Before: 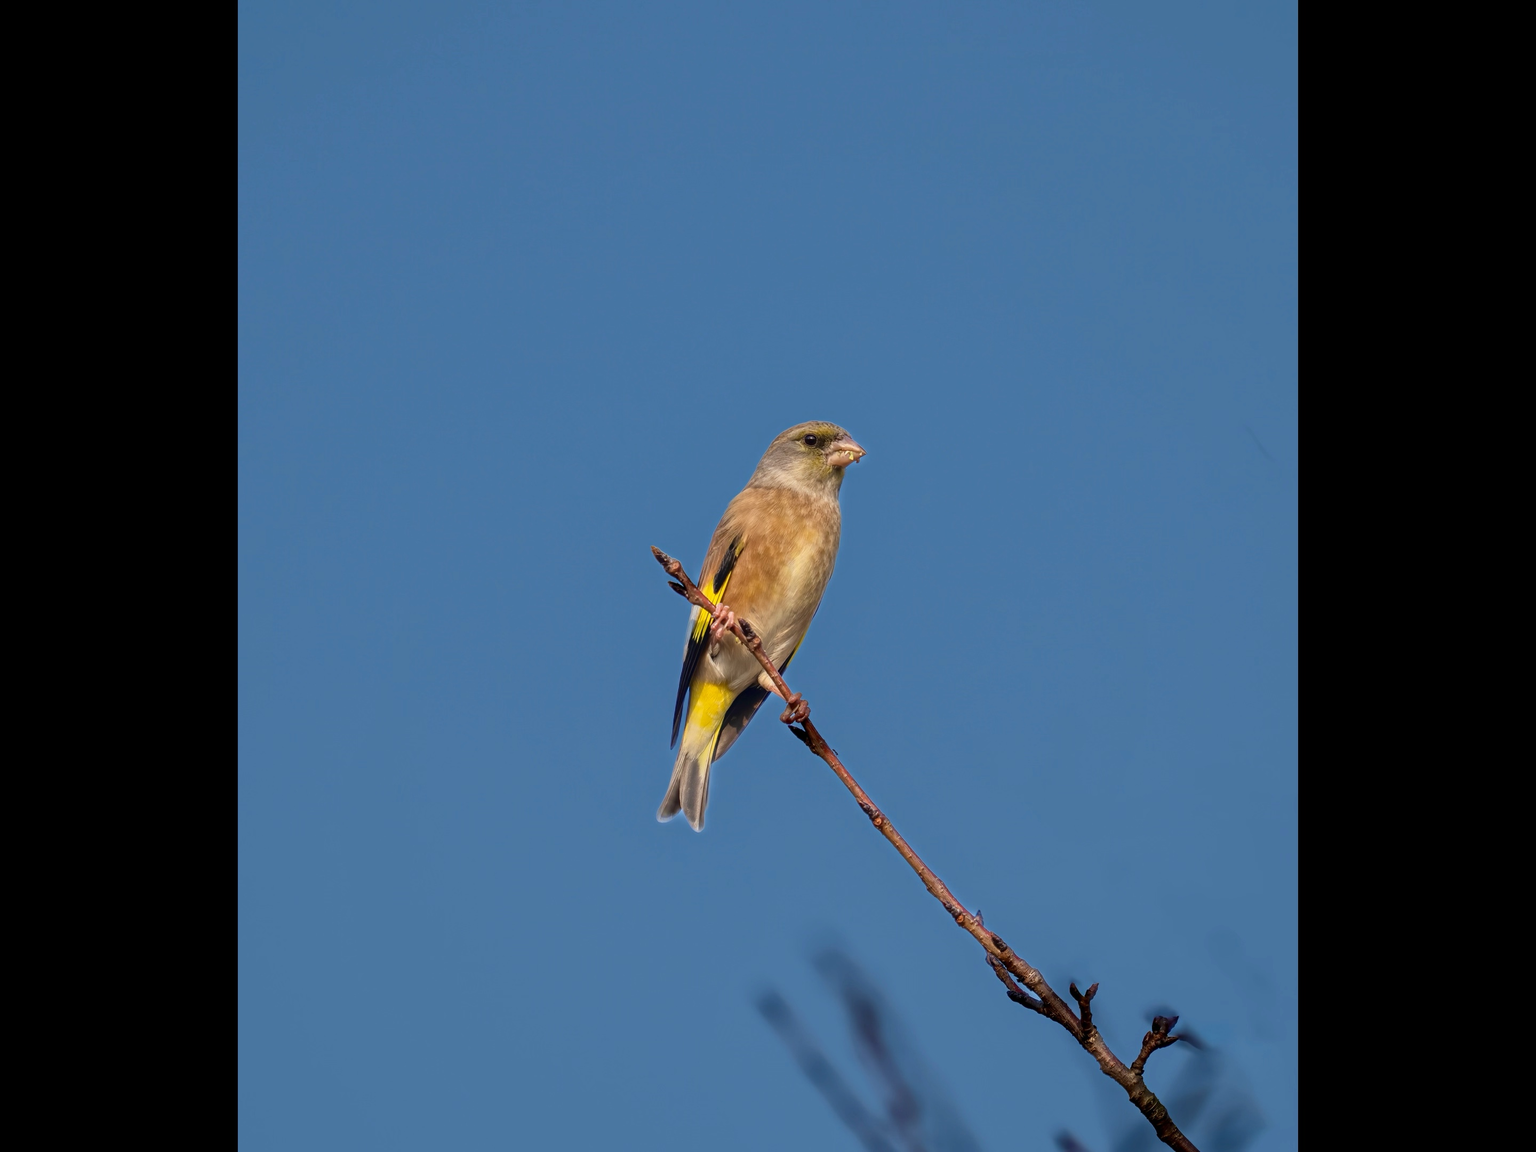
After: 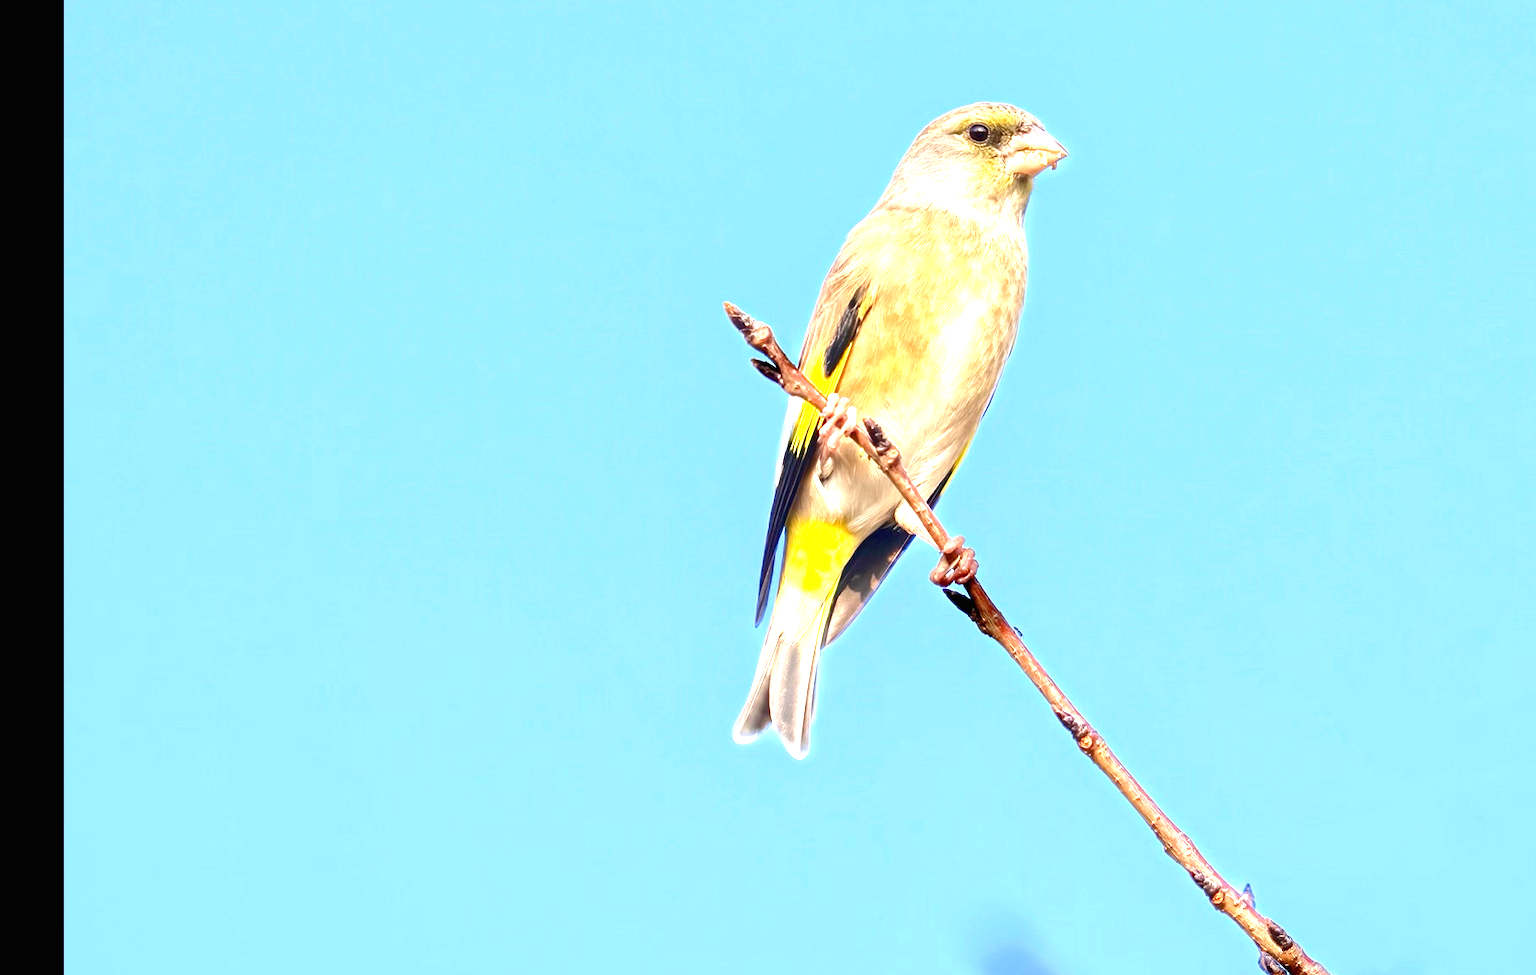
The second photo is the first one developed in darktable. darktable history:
crop: left 12.883%, top 31.017%, right 24.492%, bottom 15.967%
exposure: black level correction 0, exposure 1.991 EV, compensate exposure bias true, compensate highlight preservation false
